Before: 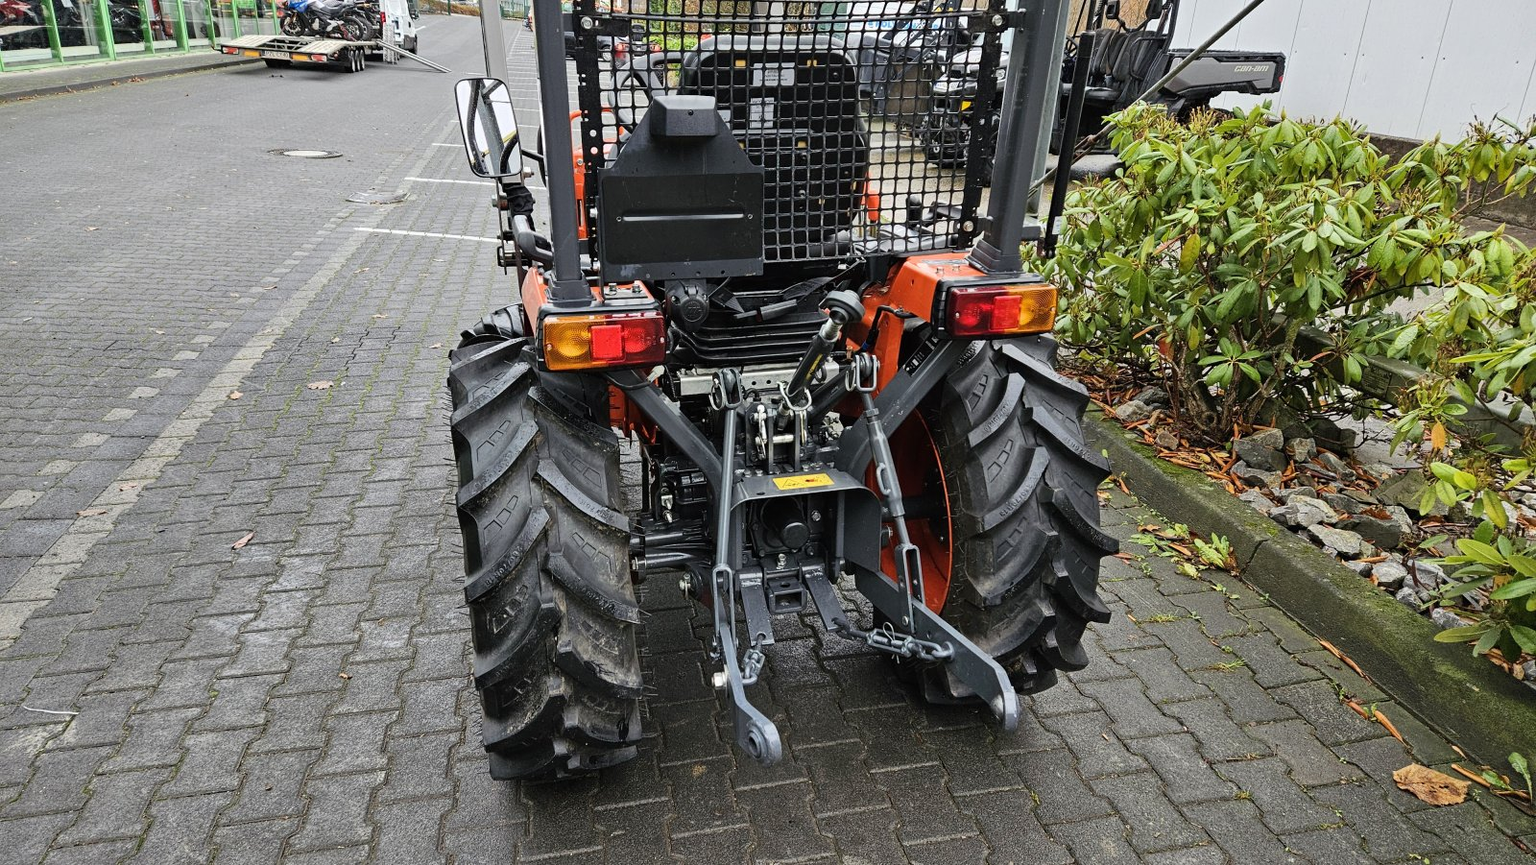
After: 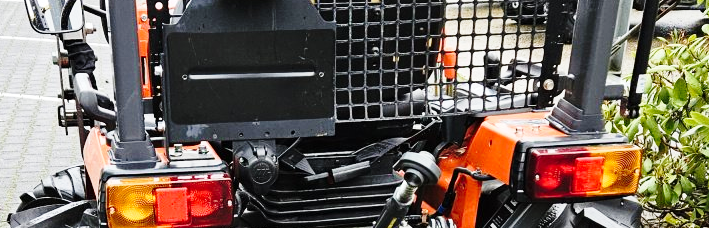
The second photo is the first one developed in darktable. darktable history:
crop: left 28.777%, top 16.846%, right 26.858%, bottom 57.767%
base curve: curves: ch0 [(0, 0) (0.028, 0.03) (0.121, 0.232) (0.46, 0.748) (0.859, 0.968) (1, 1)], preserve colors none
shadows and highlights: radius 90.63, shadows -15.23, white point adjustment 0.218, highlights 32.17, compress 48.28%, soften with gaussian
